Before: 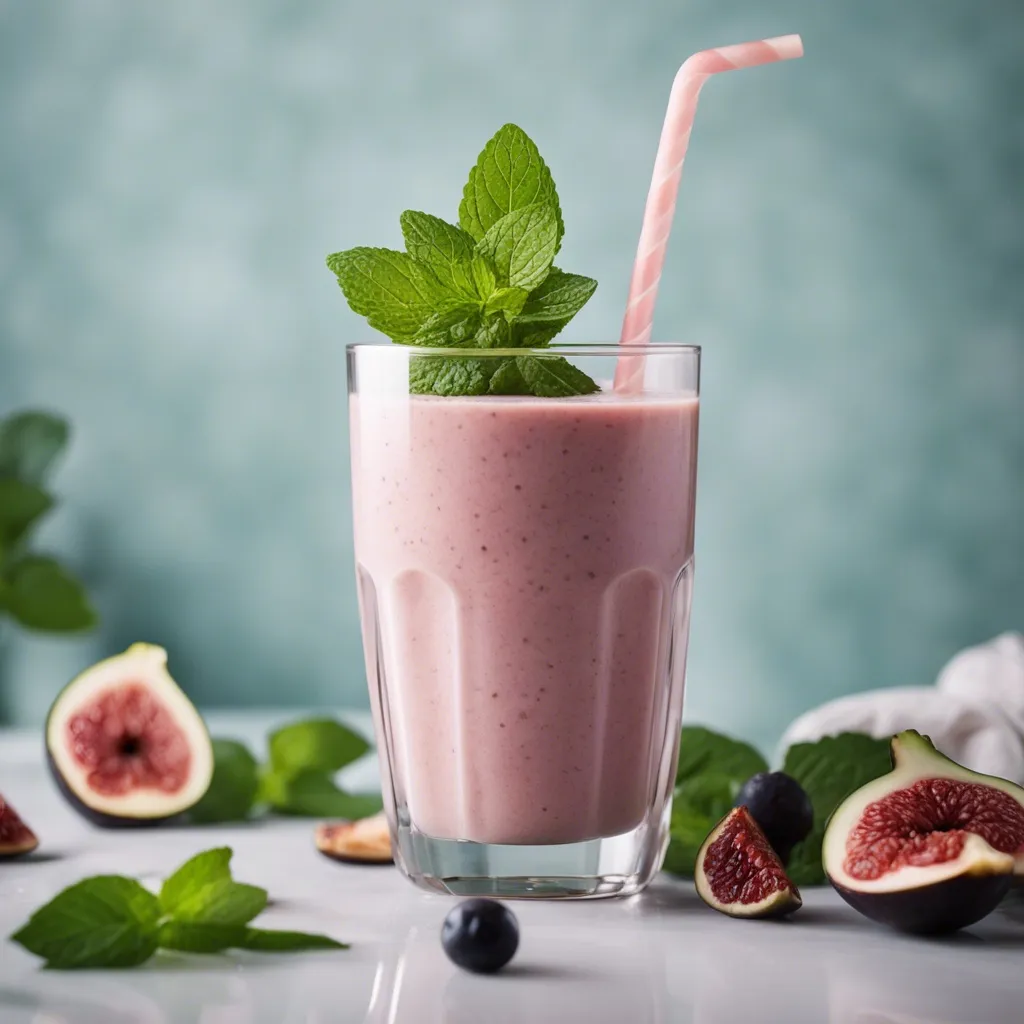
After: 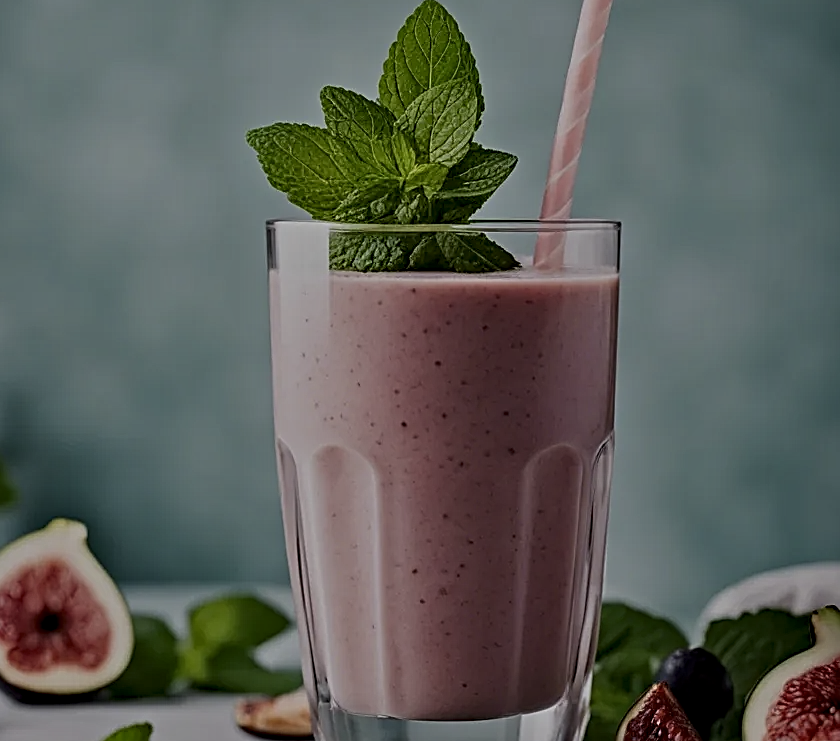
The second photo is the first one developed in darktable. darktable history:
exposure: exposure -1.53 EV, compensate exposure bias true, compensate highlight preservation false
crop: left 7.887%, top 12.144%, right 10.07%, bottom 15.423%
contrast equalizer: y [[0.5, 0.542, 0.583, 0.625, 0.667, 0.708], [0.5 ×6], [0.5 ×6], [0 ×6], [0 ×6]]
sharpen: on, module defaults
